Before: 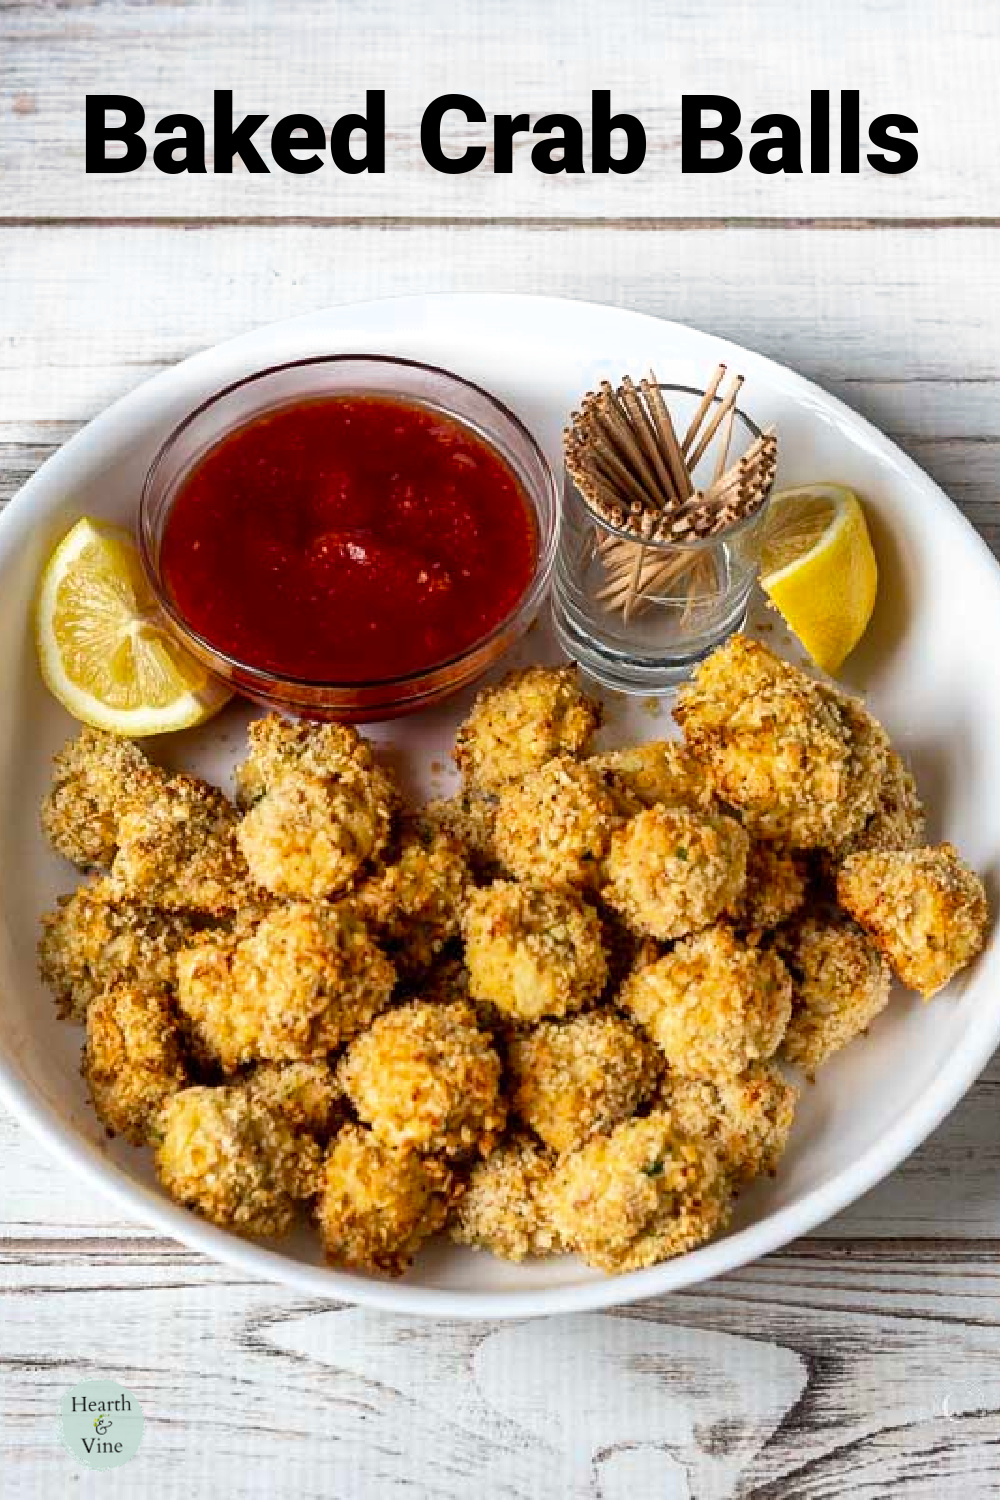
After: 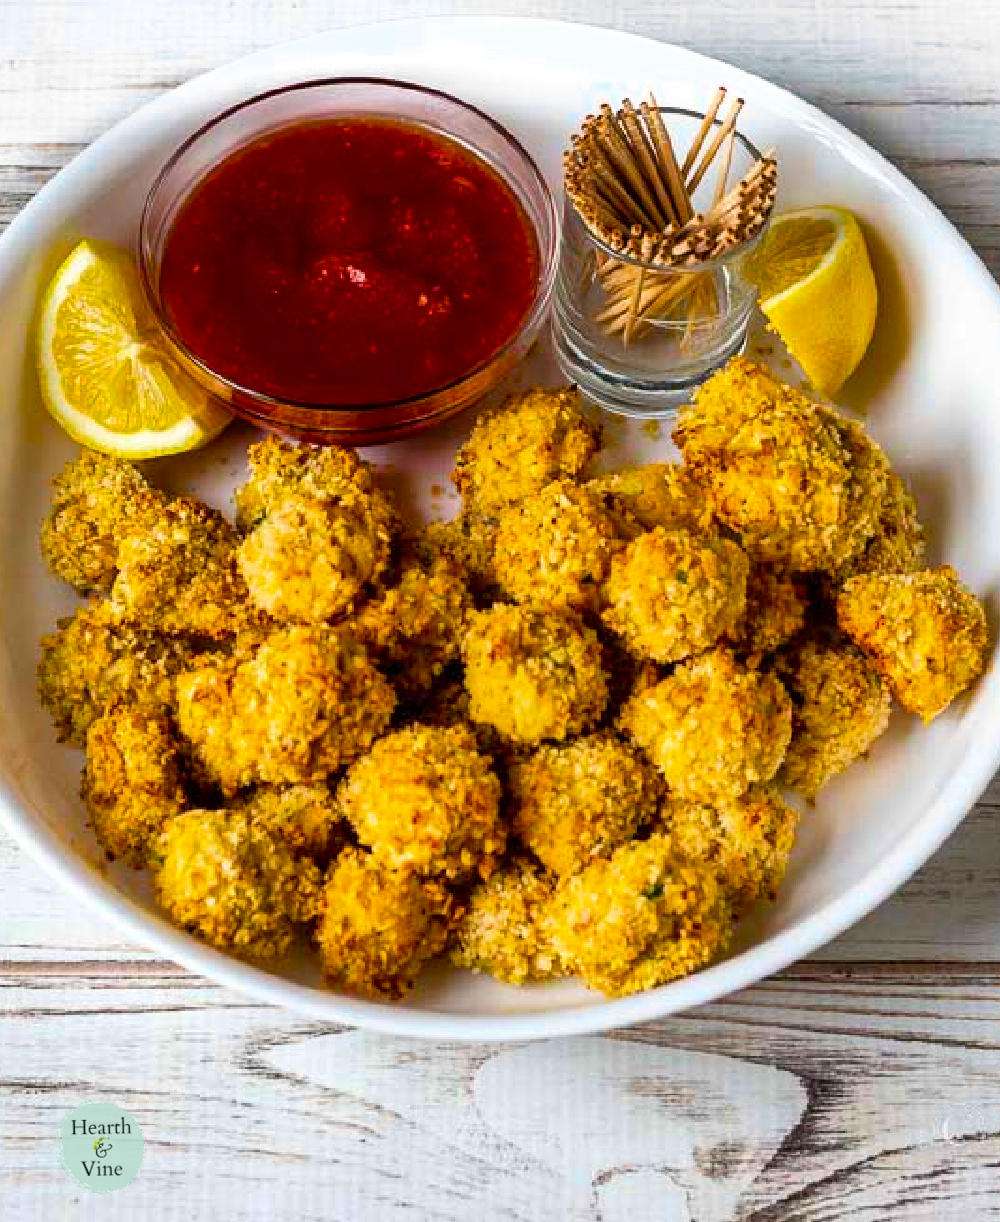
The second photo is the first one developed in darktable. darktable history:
color balance rgb: perceptual saturation grading › global saturation 30%, global vibrance 30%
crop and rotate: top 18.507%
